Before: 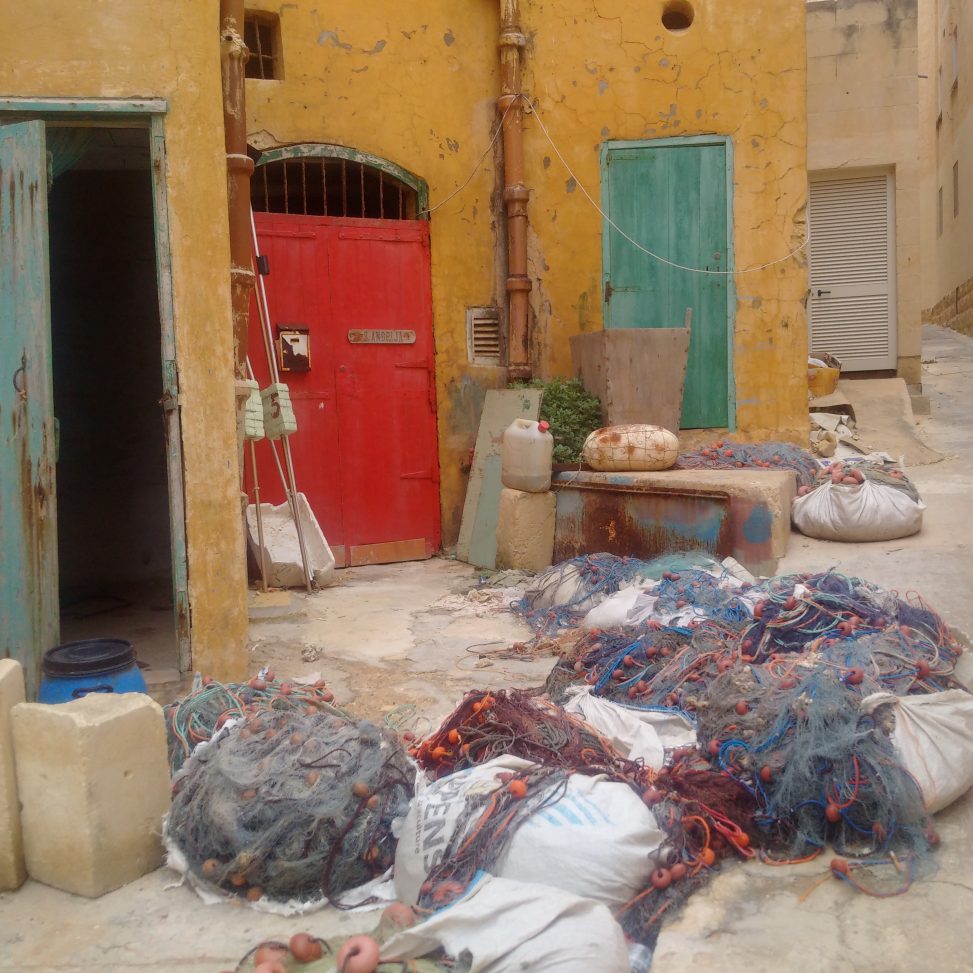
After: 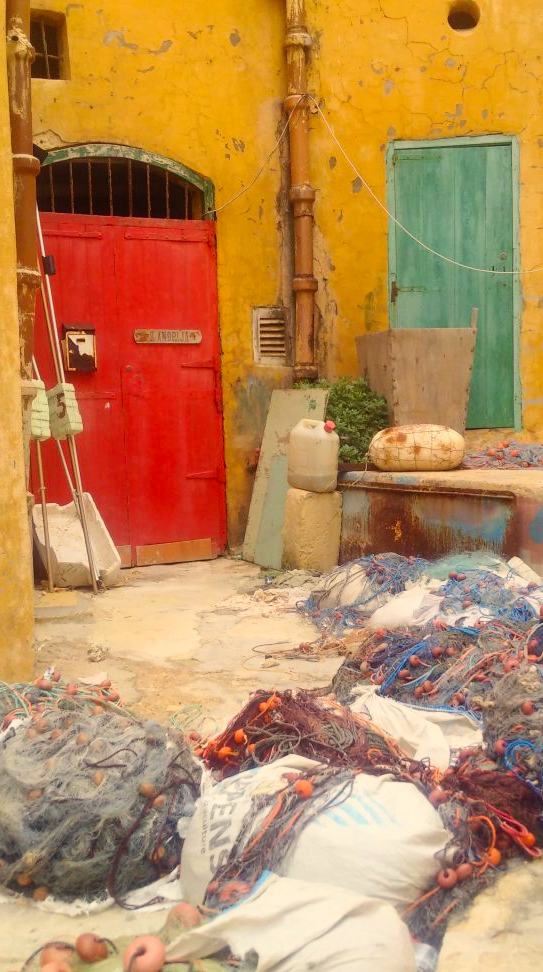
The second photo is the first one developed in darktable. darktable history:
crop: left 22.056%, right 22.094%
contrast brightness saturation: contrast 0.204, brightness 0.168, saturation 0.219
color correction: highlights a* 1.44, highlights b* 17.59
